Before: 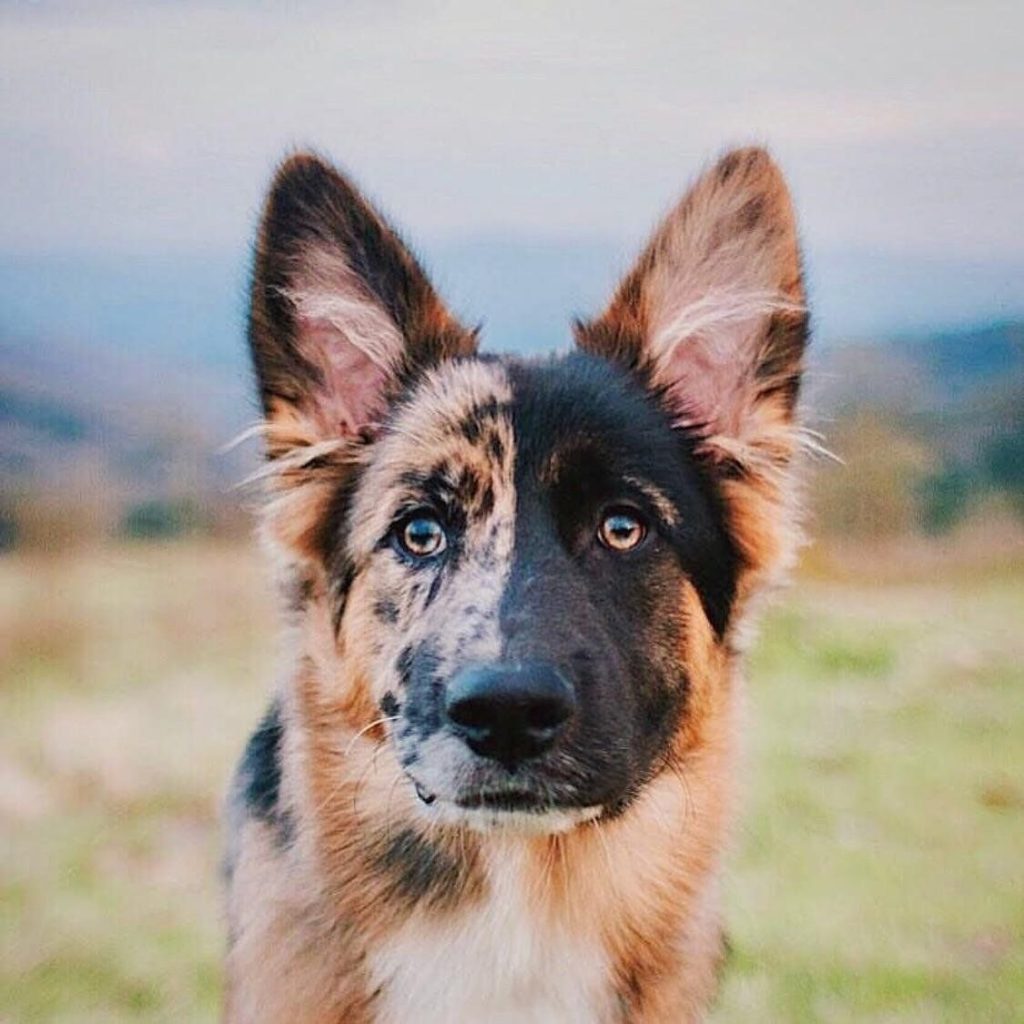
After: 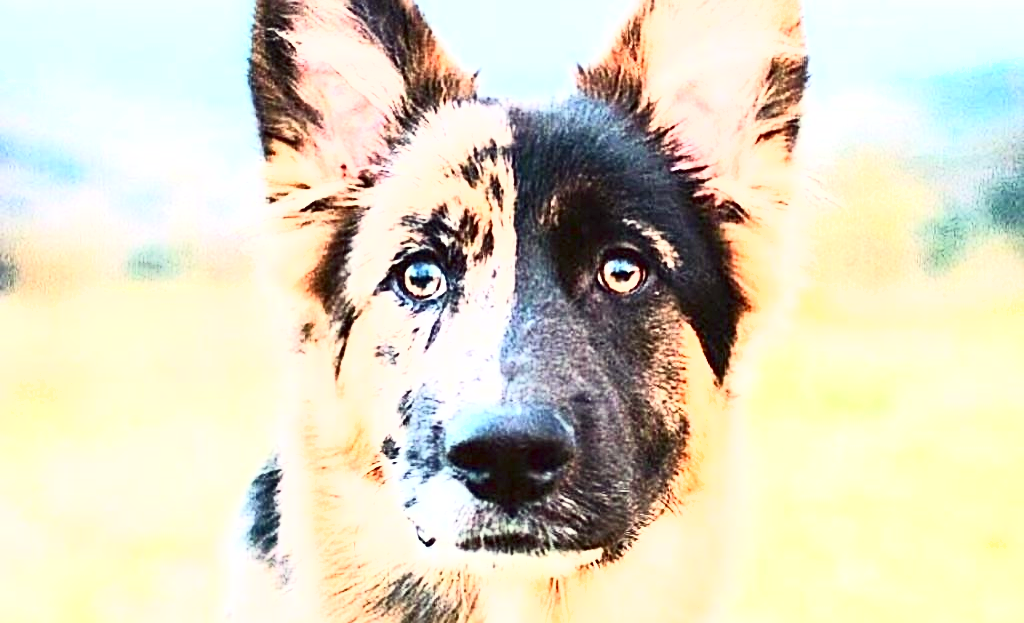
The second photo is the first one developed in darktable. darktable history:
crop and rotate: top 25.112%, bottom 14.02%
sharpen: on, module defaults
color correction: highlights a* -1.04, highlights b* 4.64, shadows a* 3.55
contrast brightness saturation: contrast 0.282
exposure: black level correction 0.001, exposure 1.736 EV, compensate highlight preservation false
shadows and highlights: shadows -1.64, highlights 38.98
